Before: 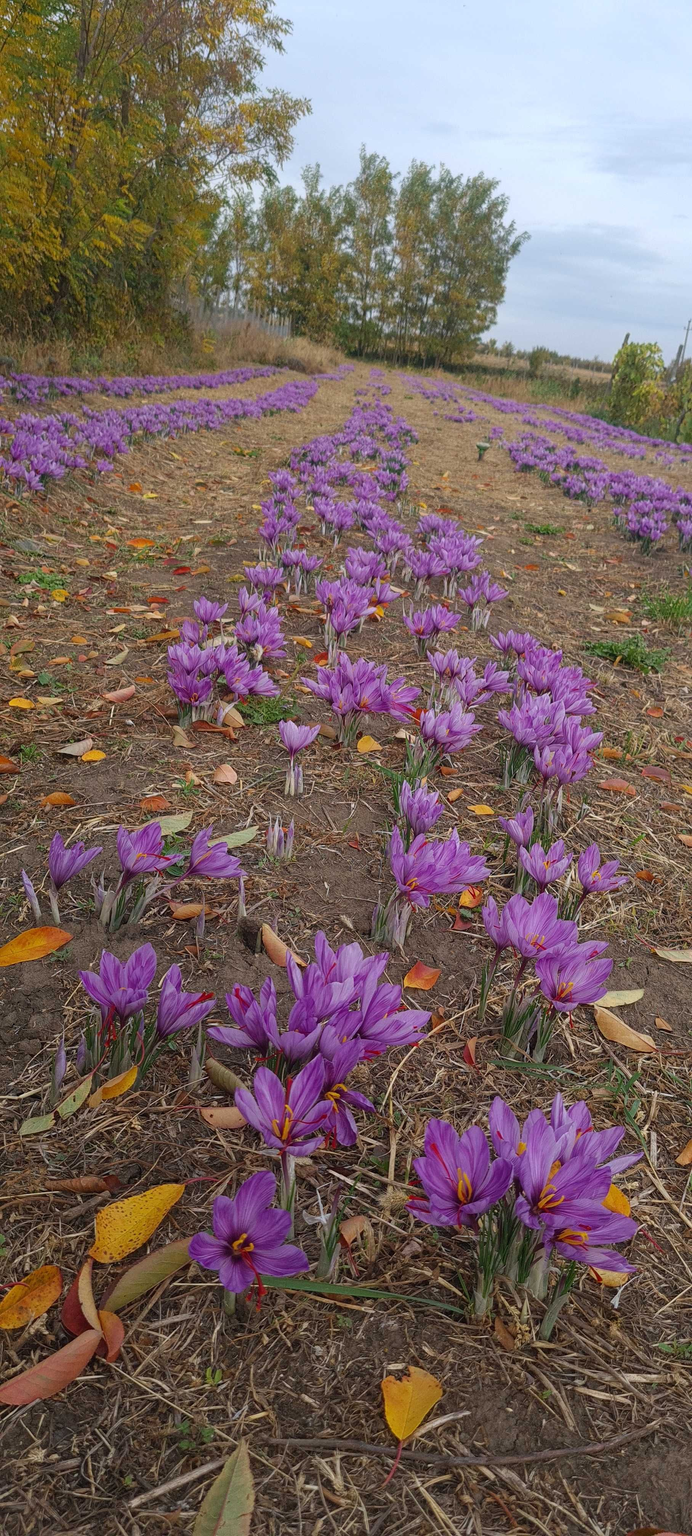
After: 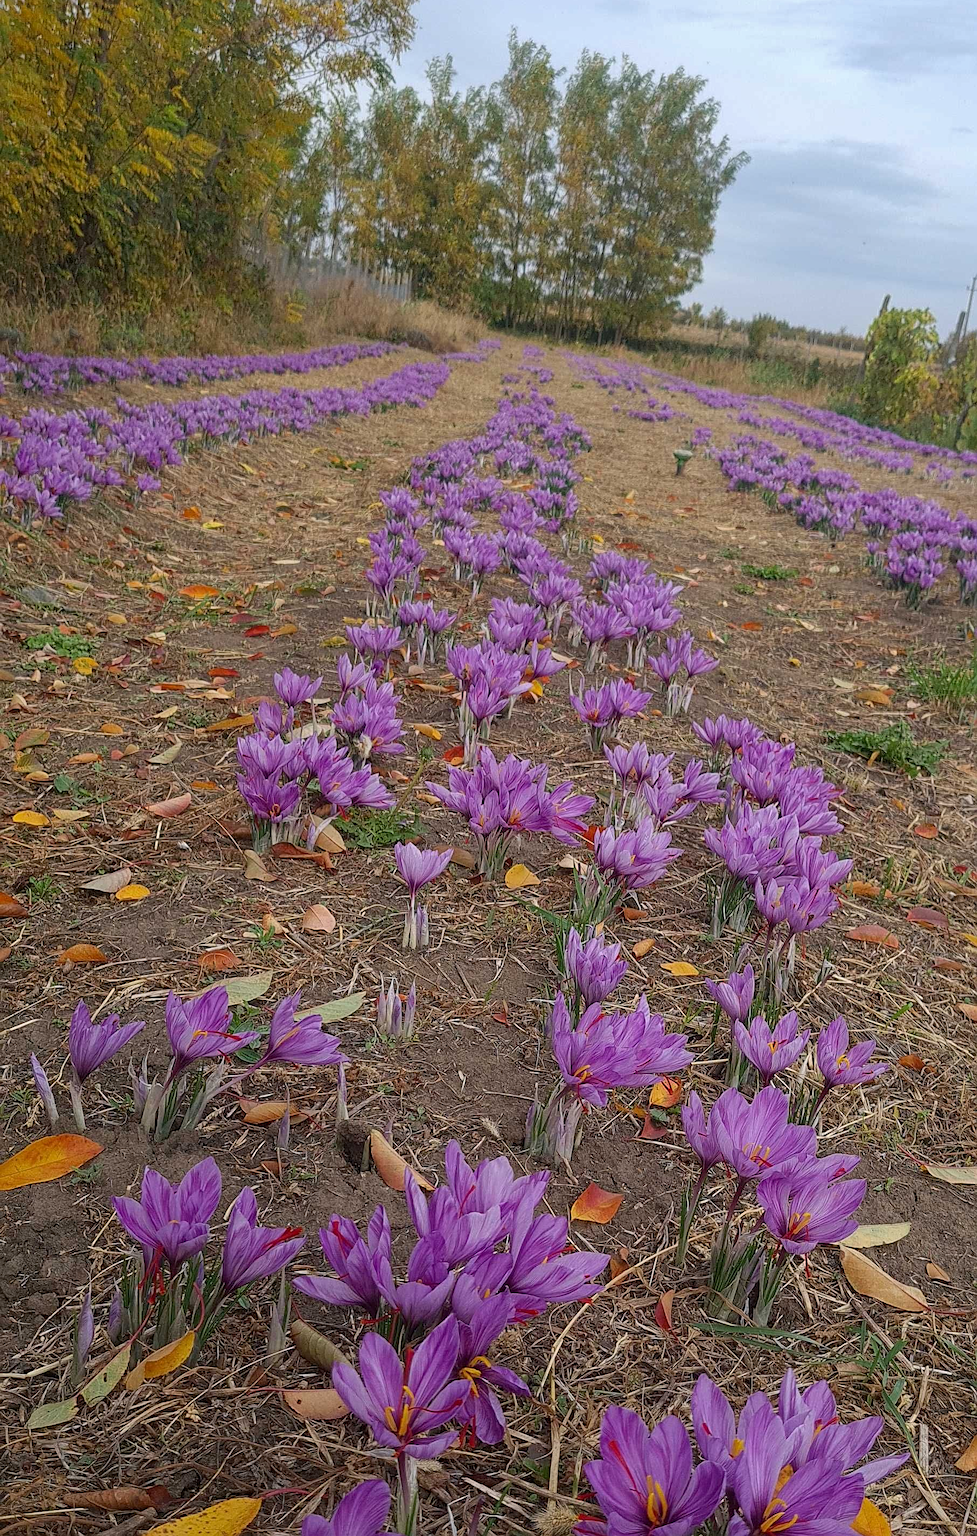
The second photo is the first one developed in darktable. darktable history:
crop and rotate: top 8.117%, bottom 21.145%
exposure: black level correction 0.001, compensate highlight preservation false
sharpen: on, module defaults
shadows and highlights: shadows 8.36, white point adjustment 0.818, highlights -40.25
